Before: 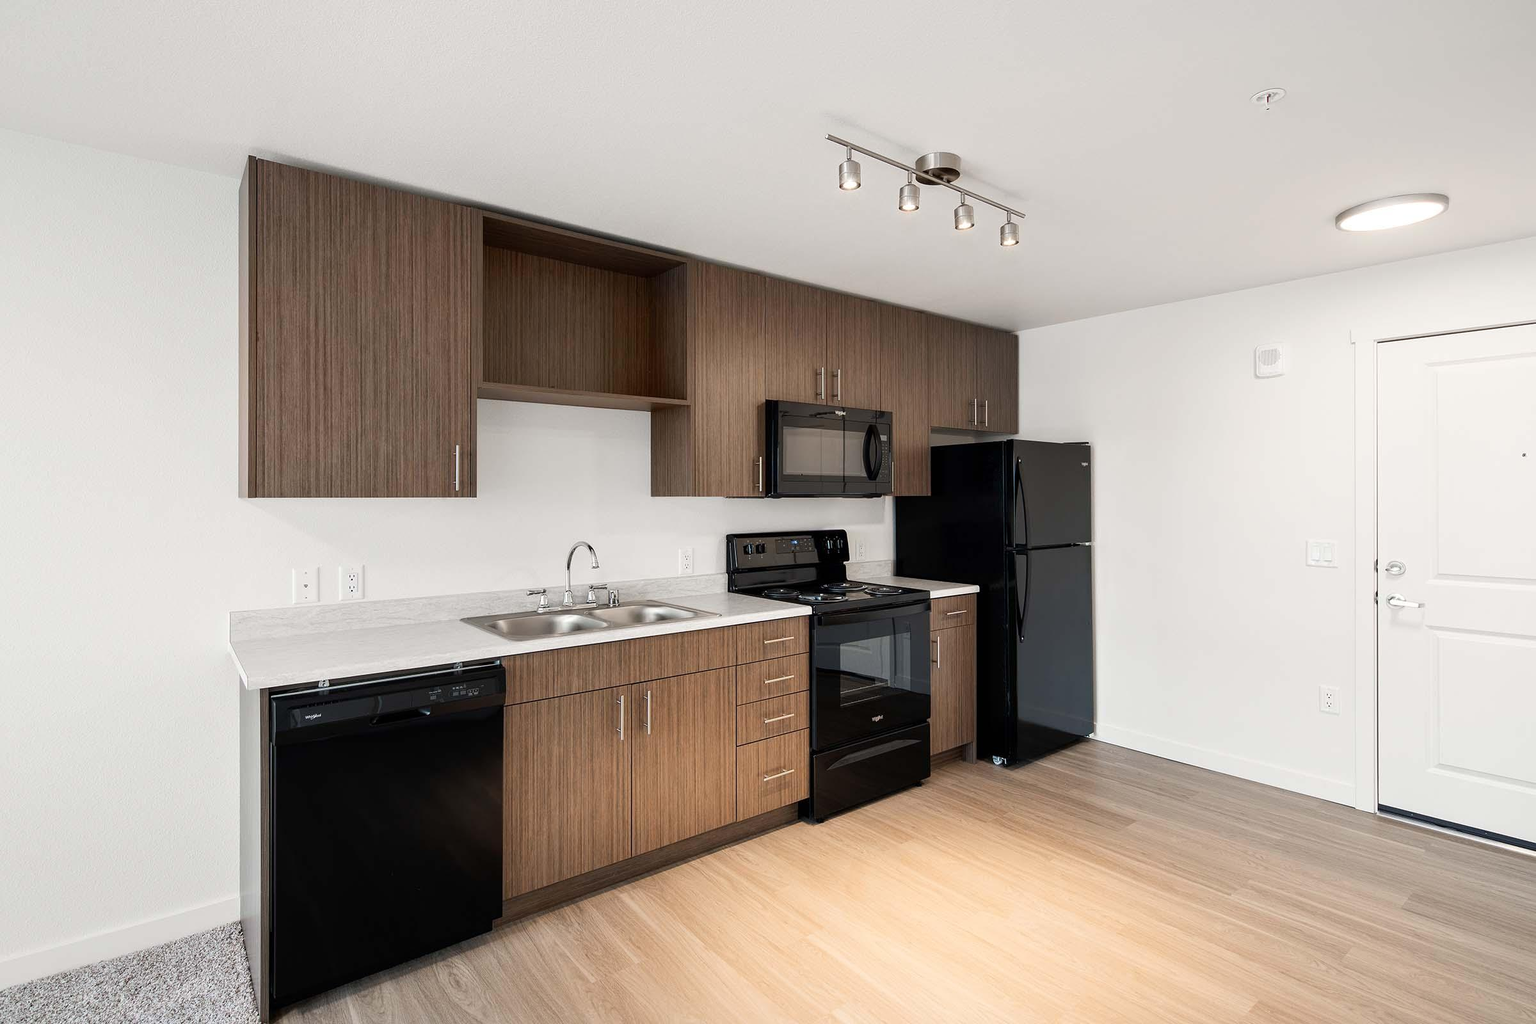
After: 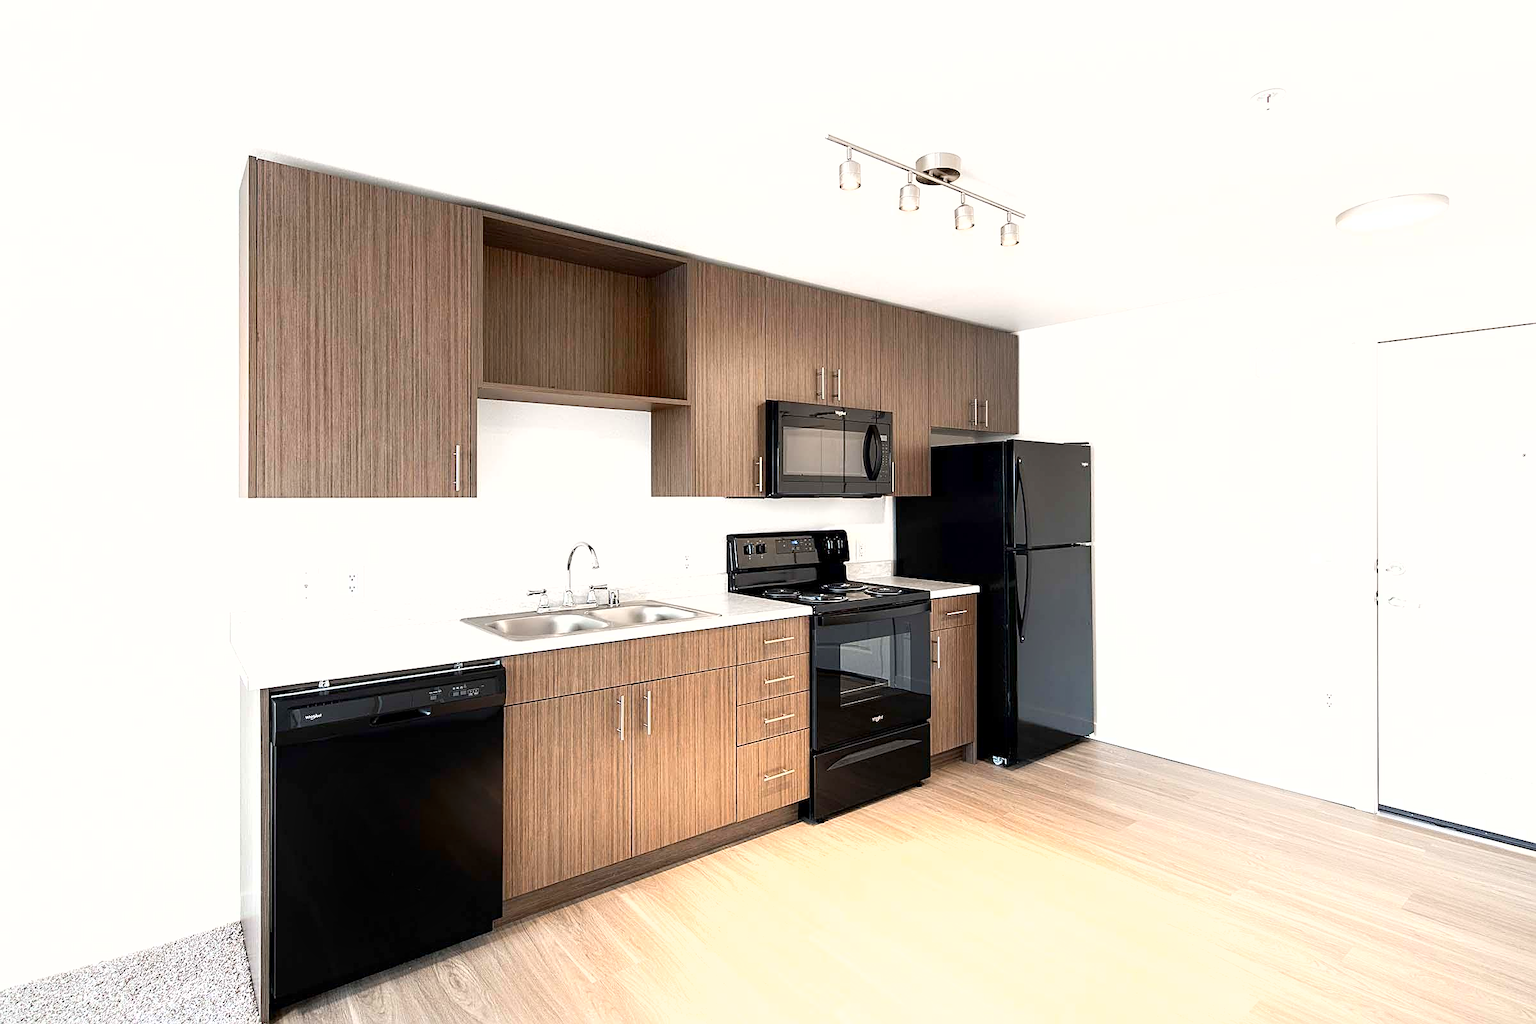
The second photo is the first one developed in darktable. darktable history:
shadows and highlights: shadows -71.09, highlights 35.83, soften with gaussian
exposure: black level correction 0.001, exposure 0.965 EV, compensate exposure bias true, compensate highlight preservation false
sharpen: on, module defaults
